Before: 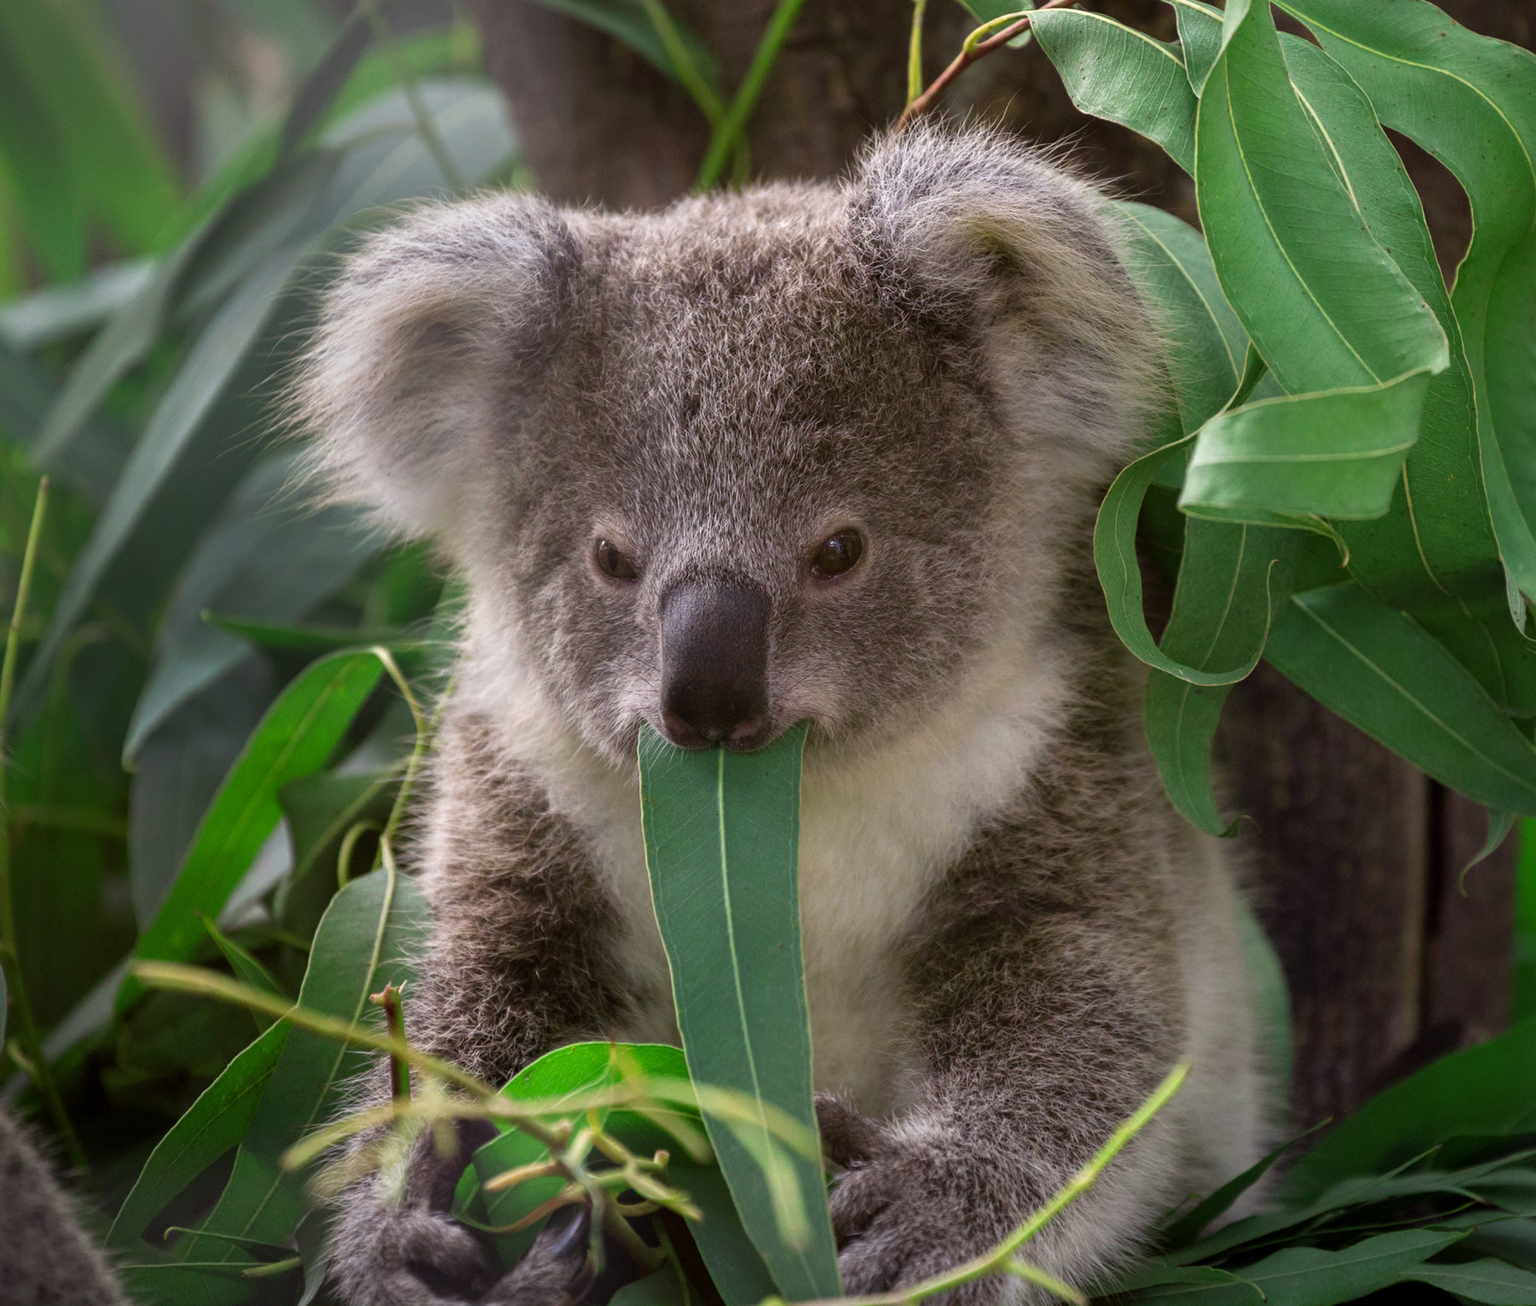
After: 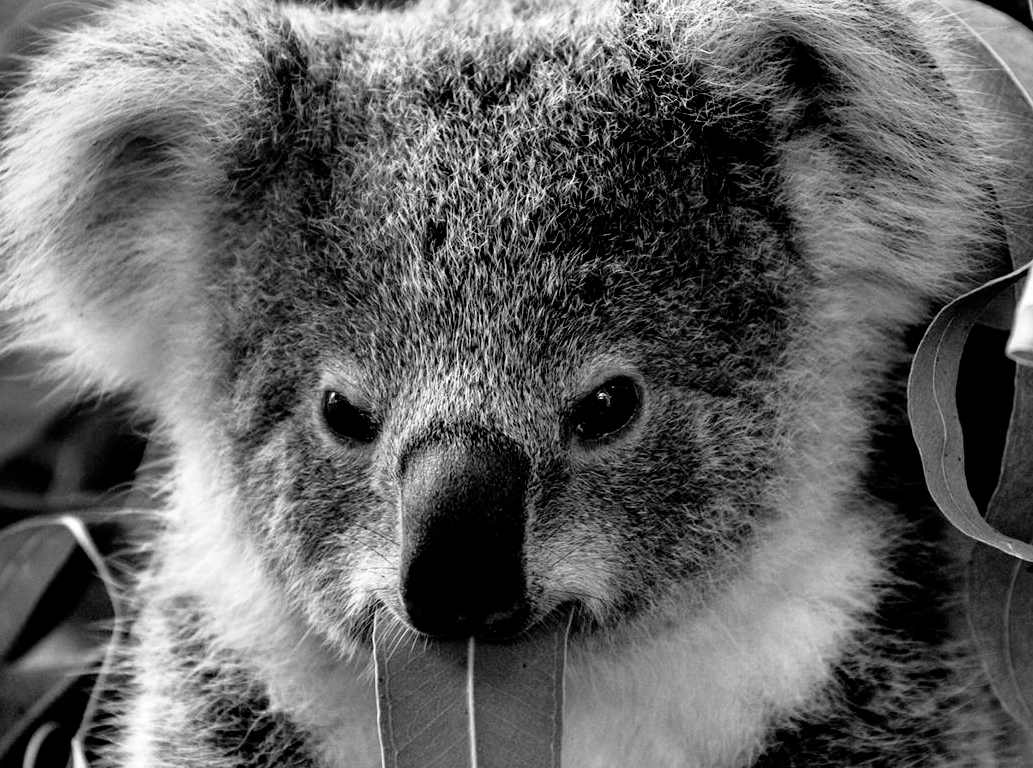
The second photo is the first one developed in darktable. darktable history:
filmic rgb: black relative exposure -3.95 EV, white relative exposure 3.12 EV, hardness 2.87
crop: left 20.827%, top 15.811%, right 21.757%, bottom 33.853%
color calibration: output gray [0.21, 0.42, 0.37, 0], illuminant custom, x 0.434, y 0.394, temperature 3108.96 K
contrast equalizer: y [[0.6 ×6], [0.55 ×6], [0 ×6], [0 ×6], [0 ×6]]
